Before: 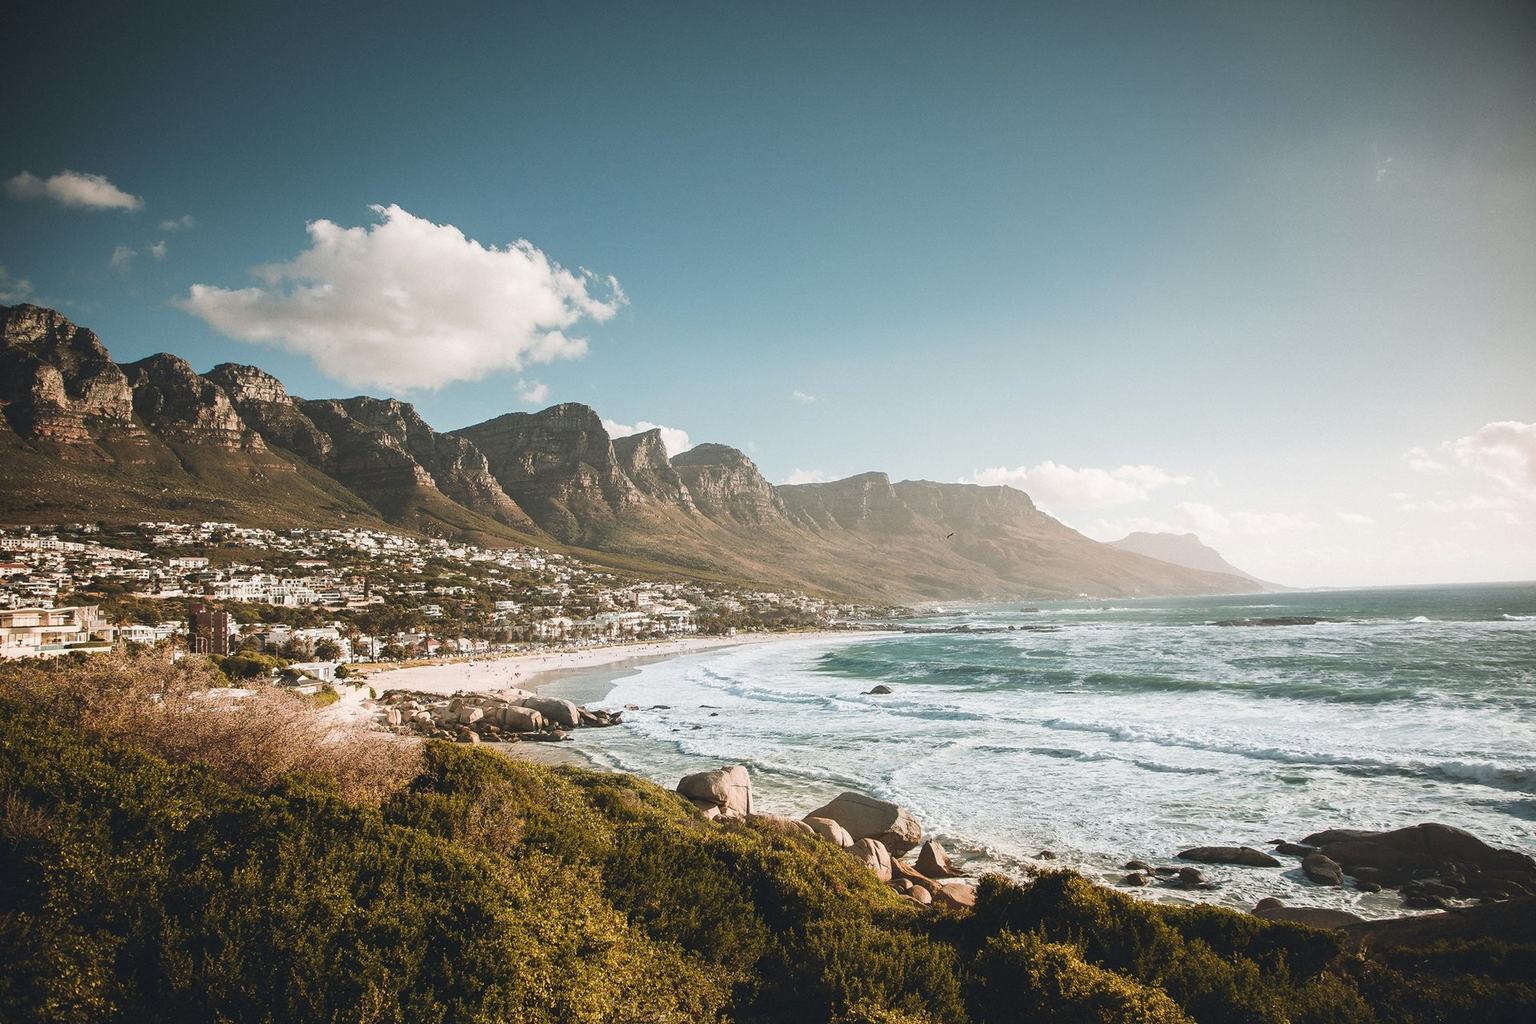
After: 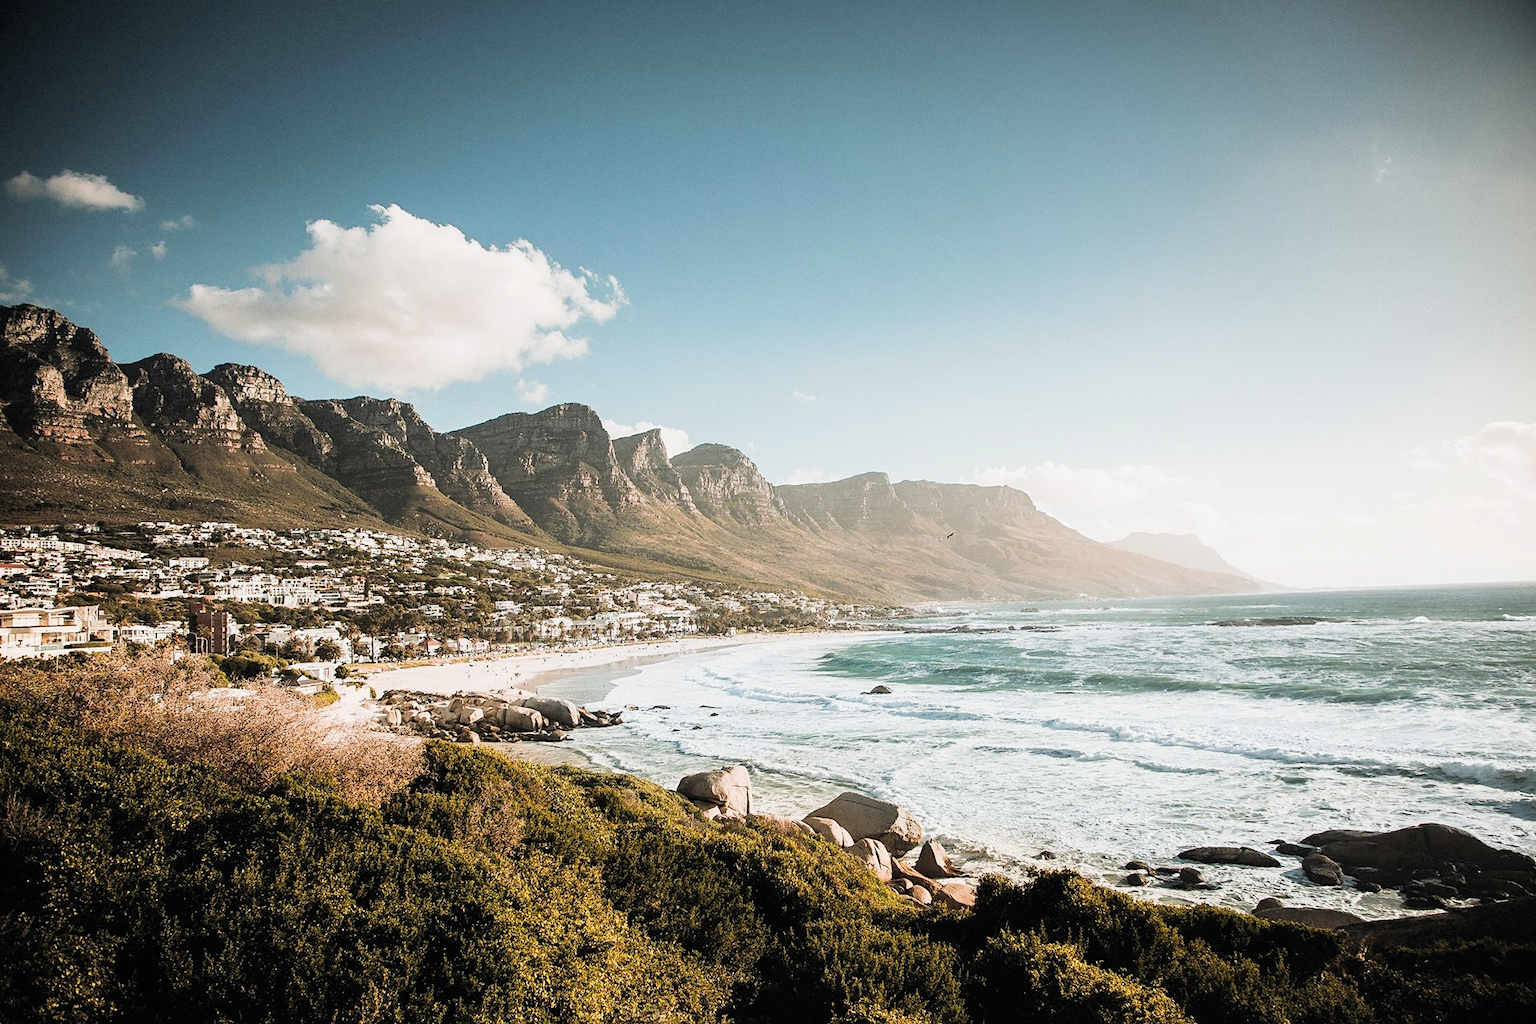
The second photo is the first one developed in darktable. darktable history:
filmic rgb: black relative exposure -5 EV, white relative exposure 3.5 EV, hardness 3.19, contrast 1.2, highlights saturation mix -50%
exposure: black level correction 0.001, exposure 0.5 EV, compensate exposure bias true, compensate highlight preservation false
sharpen: amount 0.2
